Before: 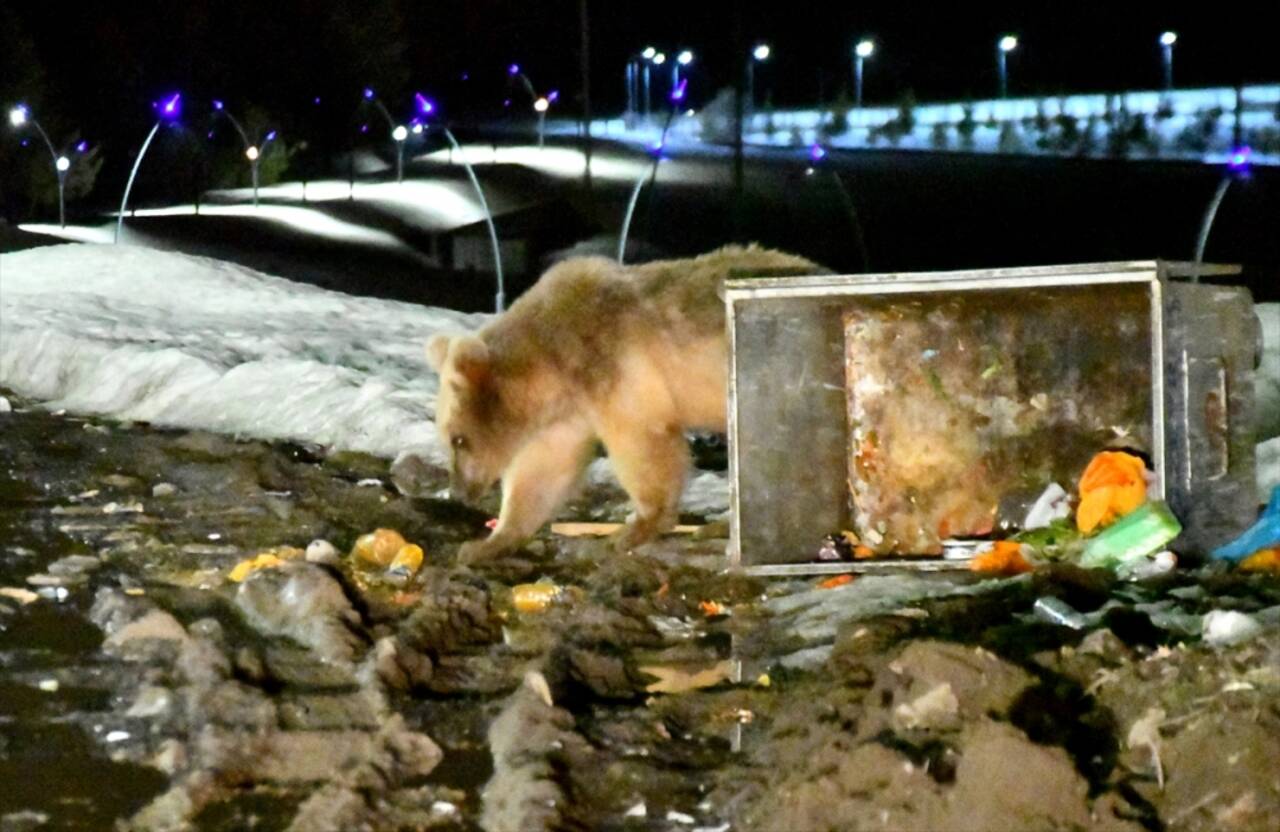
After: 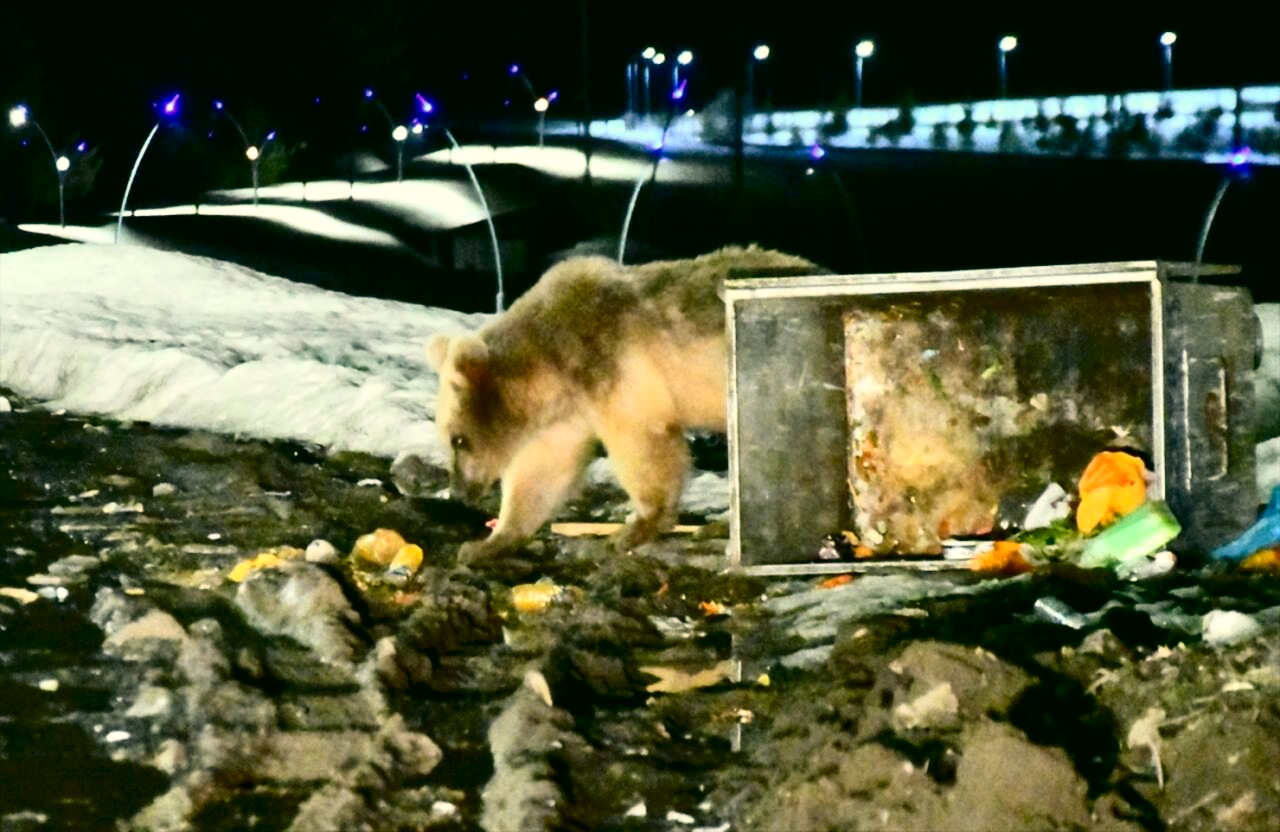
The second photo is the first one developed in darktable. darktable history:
contrast brightness saturation: contrast 0.28
color correction: highlights a* -0.482, highlights b* 9.48, shadows a* -9.48, shadows b* 0.803
